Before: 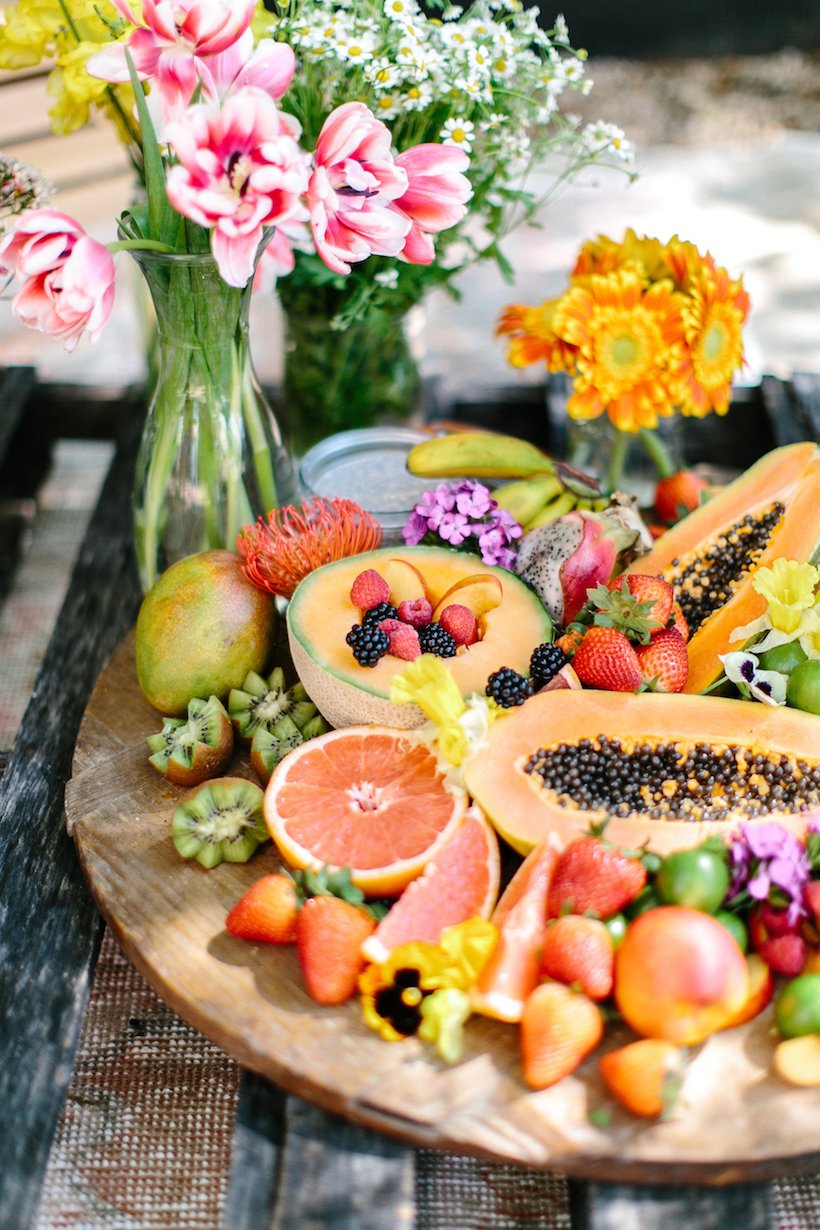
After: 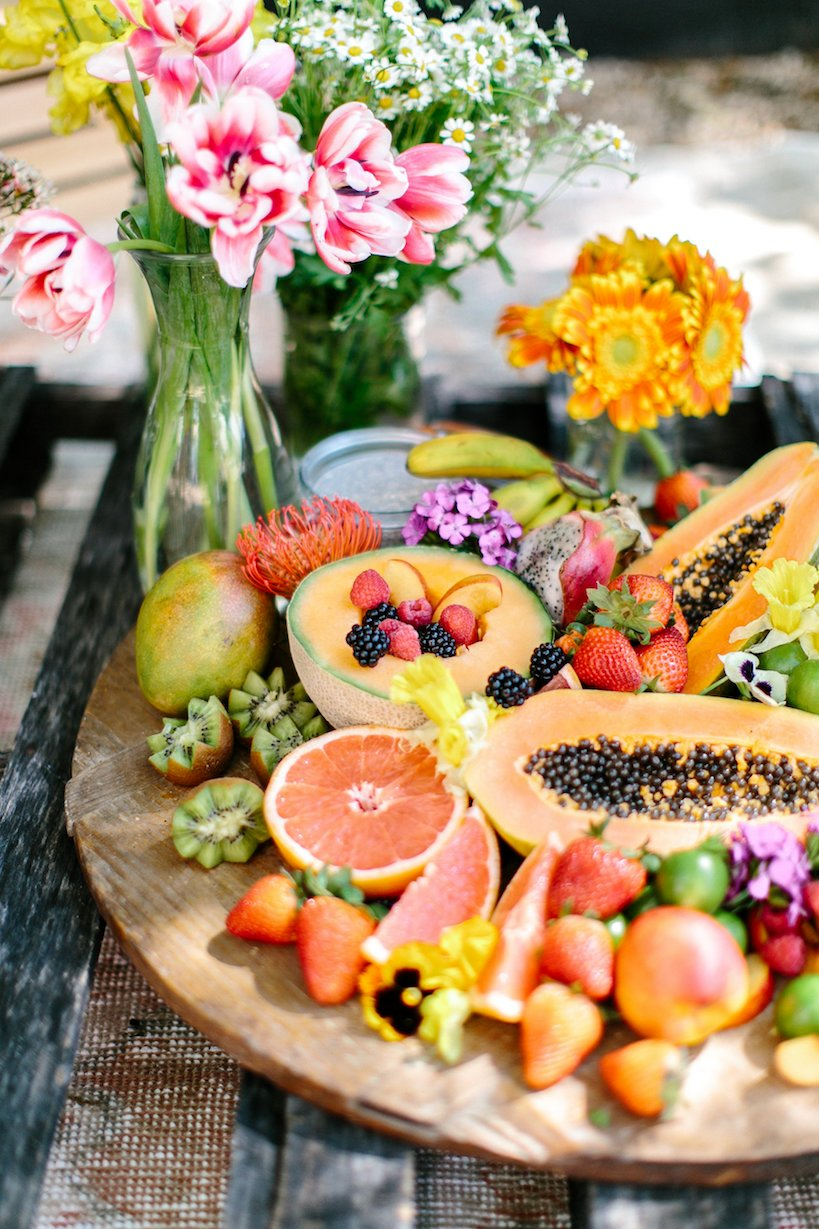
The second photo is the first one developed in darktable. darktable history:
exposure: black level correction 0.001, compensate exposure bias true, compensate highlight preservation false
crop: left 0.062%
